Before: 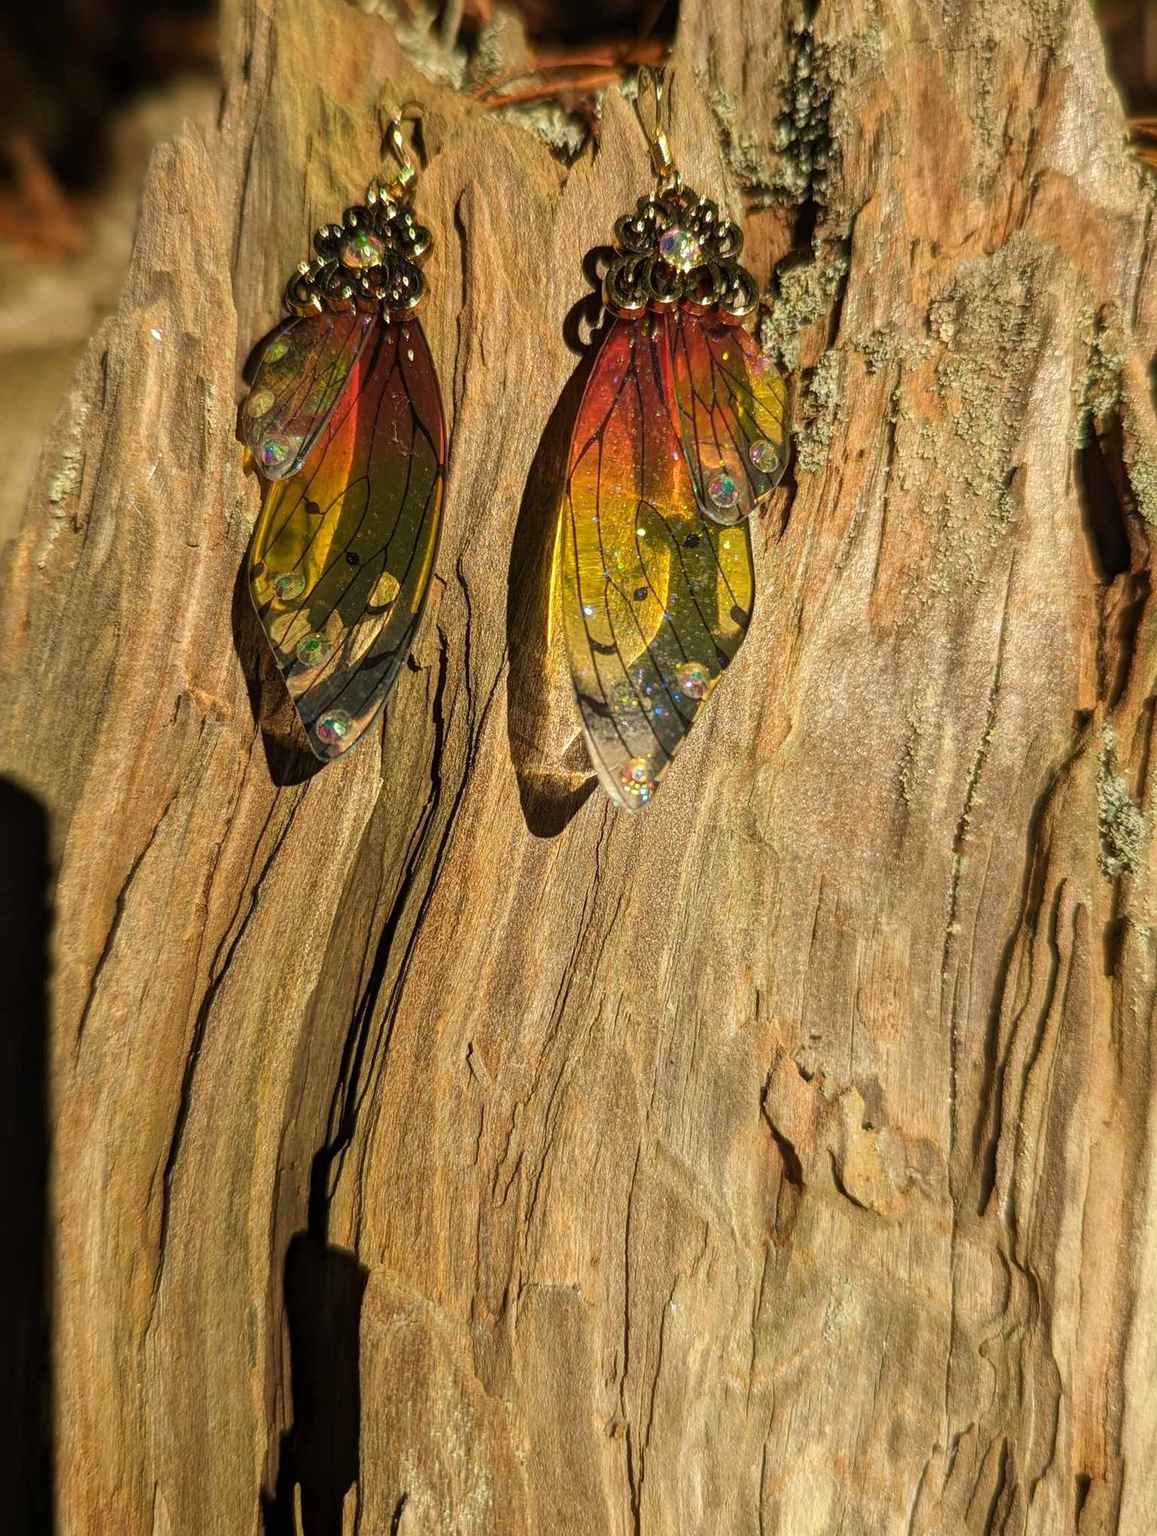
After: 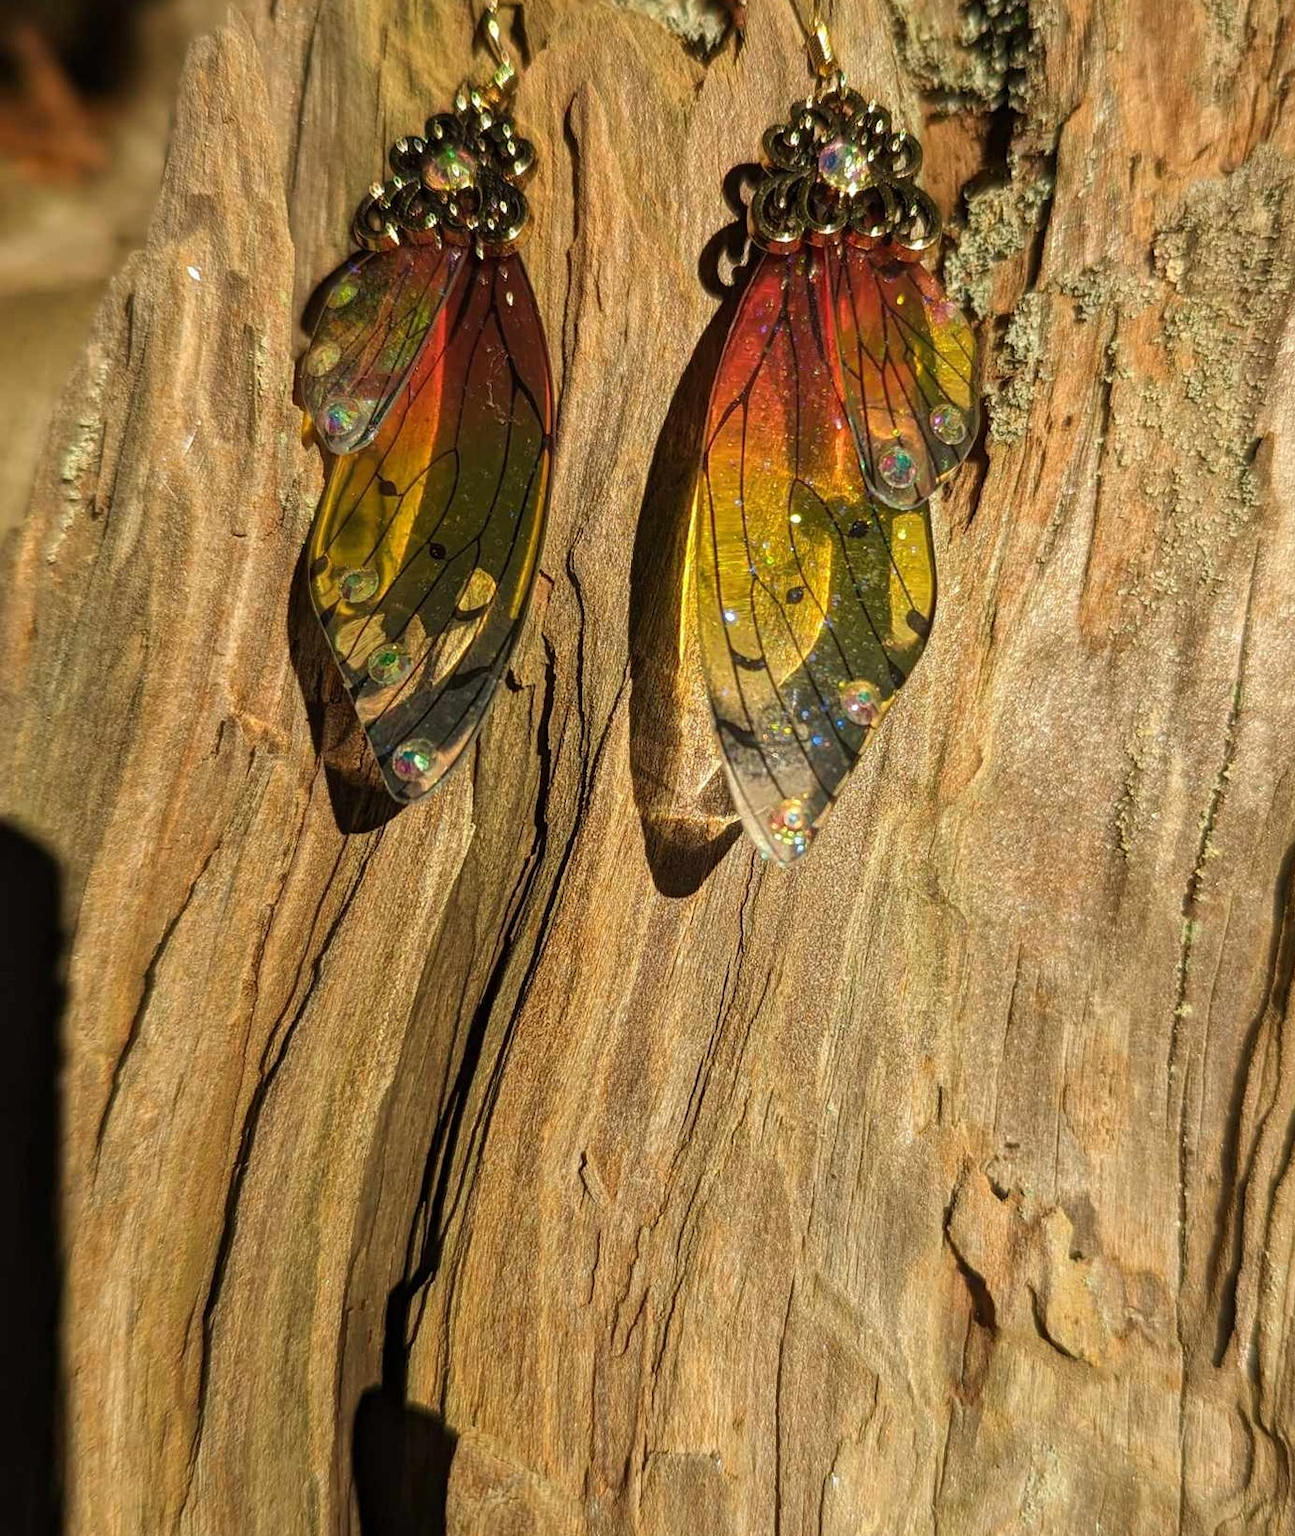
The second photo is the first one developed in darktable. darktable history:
crop: top 7.49%, right 9.717%, bottom 11.943%
